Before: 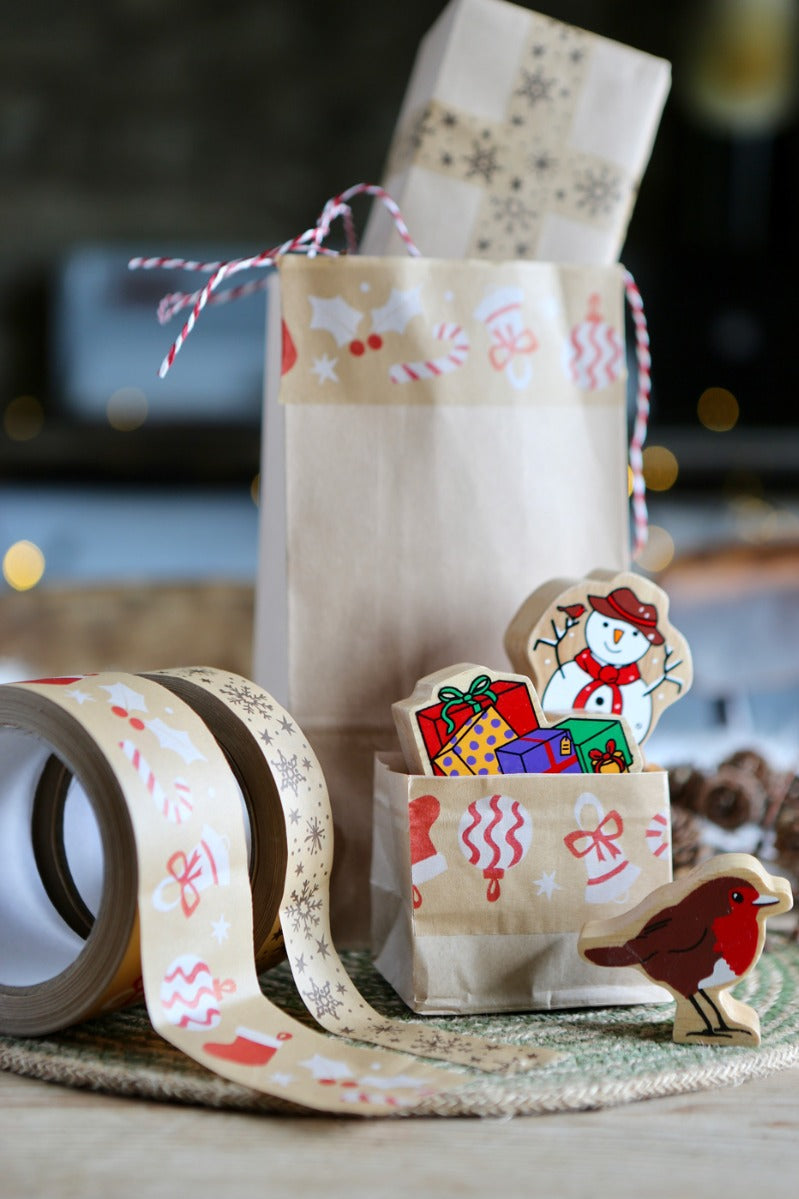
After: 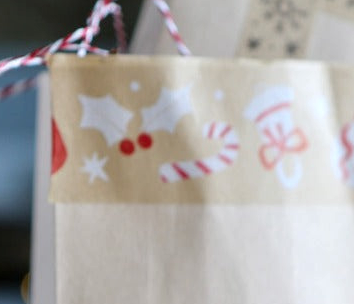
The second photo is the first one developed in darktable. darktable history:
crop: left 28.798%, top 16.806%, right 26.845%, bottom 57.763%
local contrast: on, module defaults
